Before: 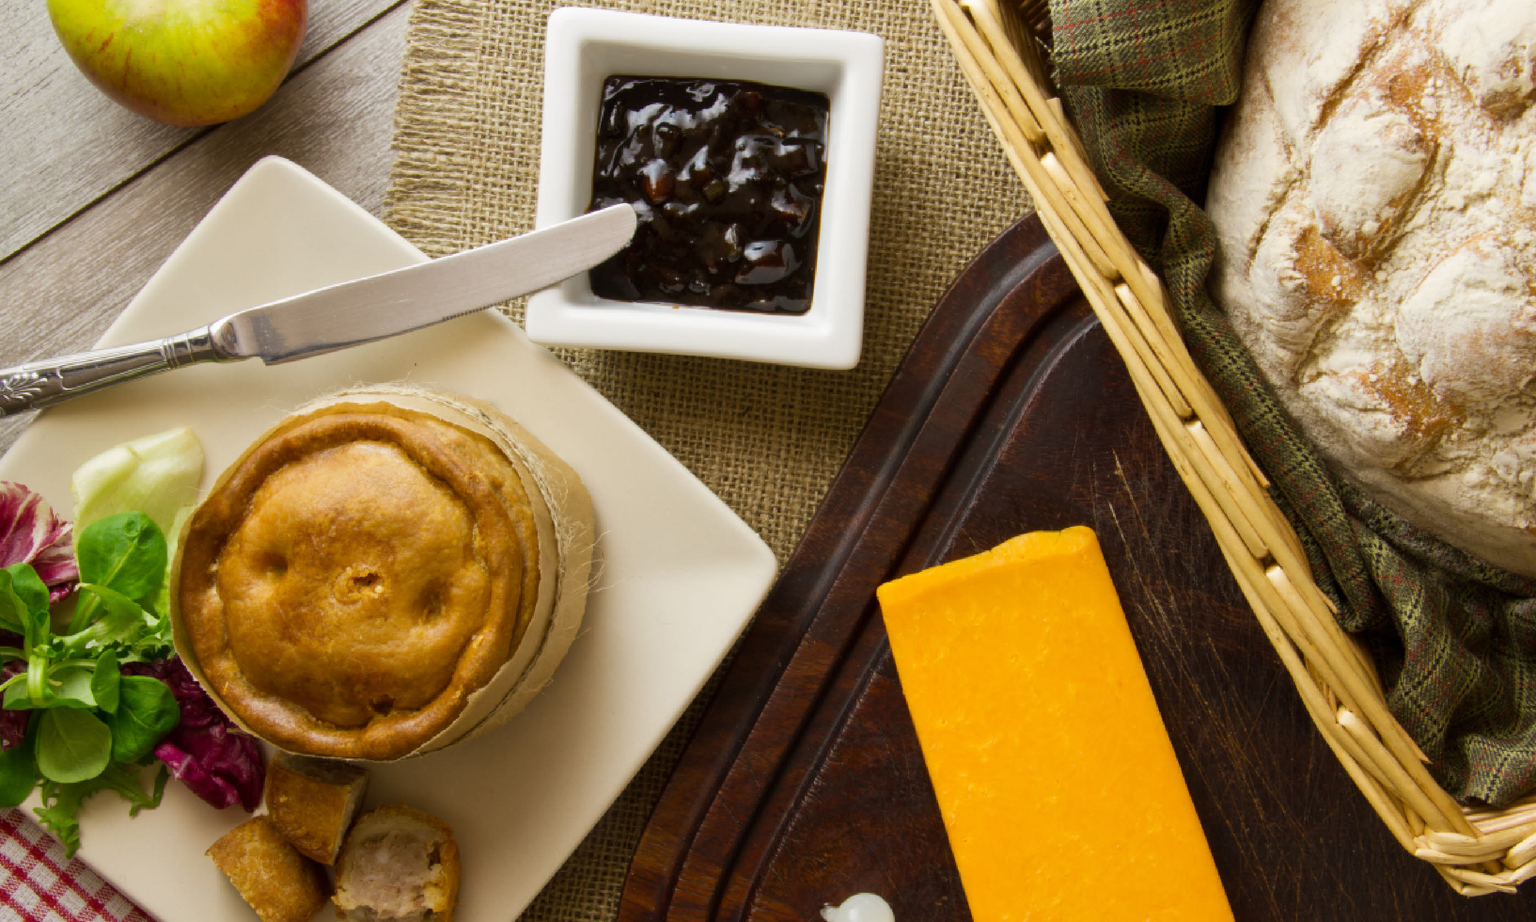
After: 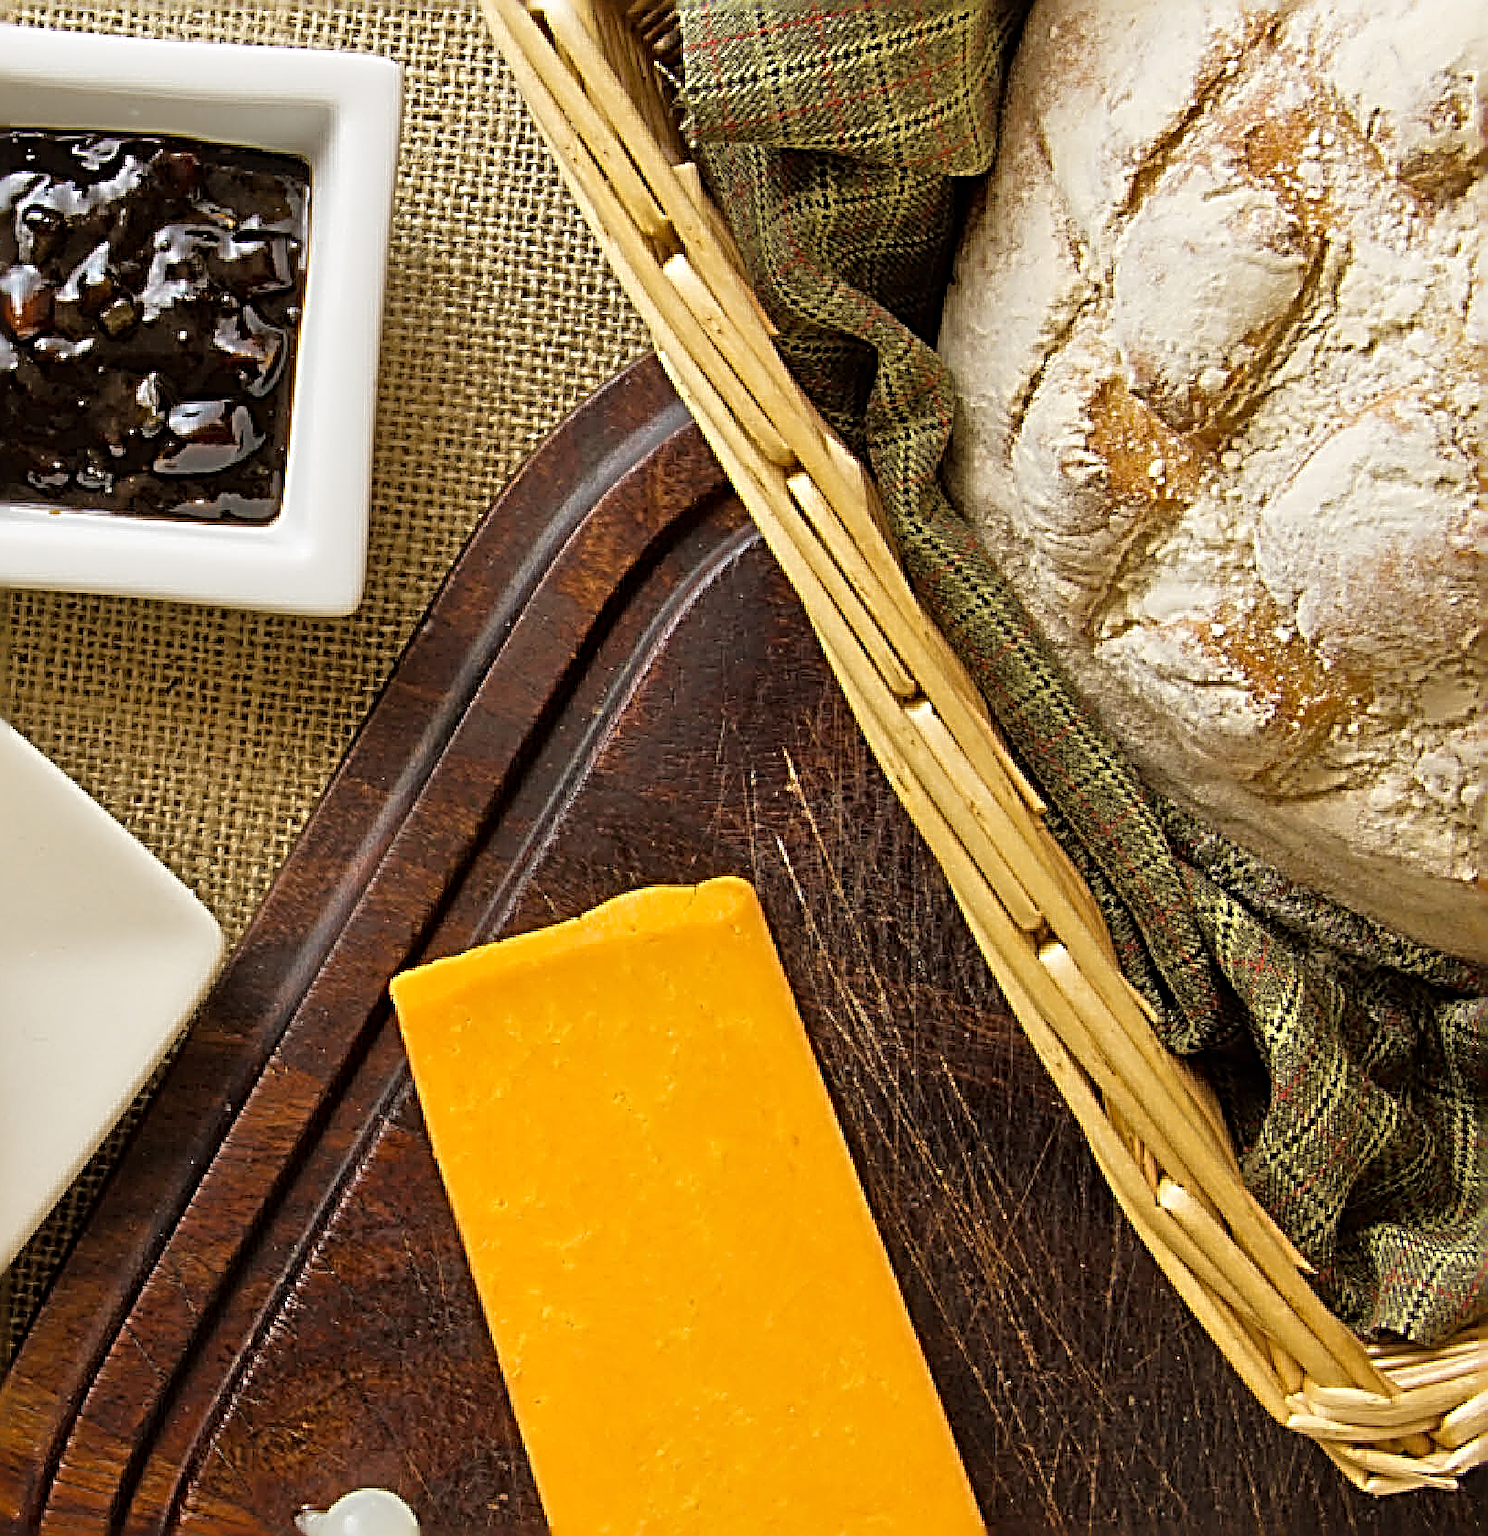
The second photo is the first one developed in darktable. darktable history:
sharpen: radius 4.019, amount 1.997
crop: left 41.865%
tone equalizer: -7 EV 0.164 EV, -6 EV 0.611 EV, -5 EV 1.16 EV, -4 EV 1.35 EV, -3 EV 1.14 EV, -2 EV 0.6 EV, -1 EV 0.156 EV
